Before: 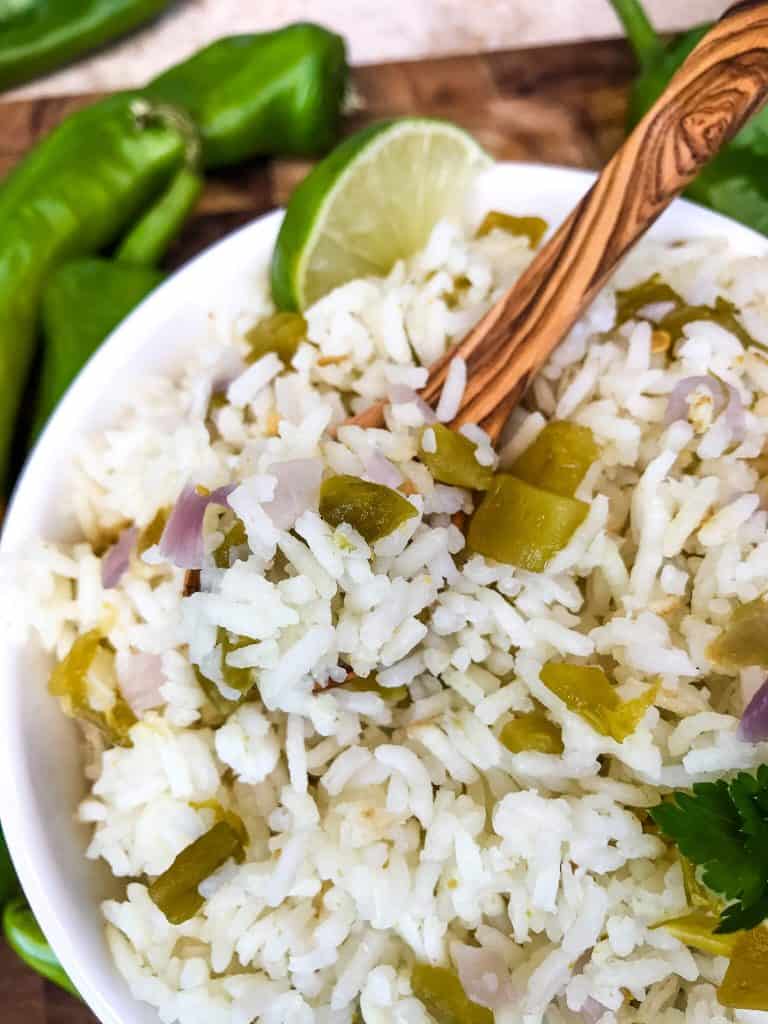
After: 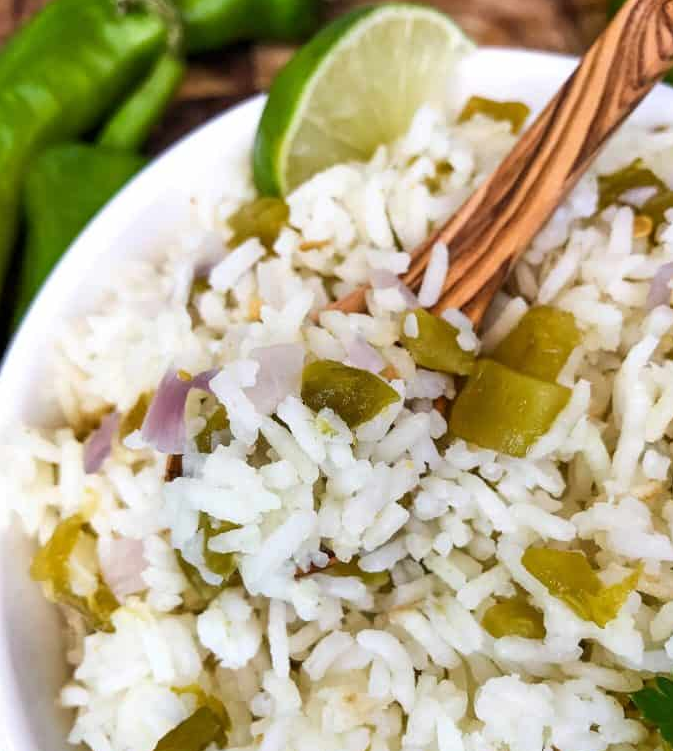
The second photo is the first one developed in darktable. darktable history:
crop and rotate: left 2.467%, top 11.311%, right 9.787%, bottom 15.263%
